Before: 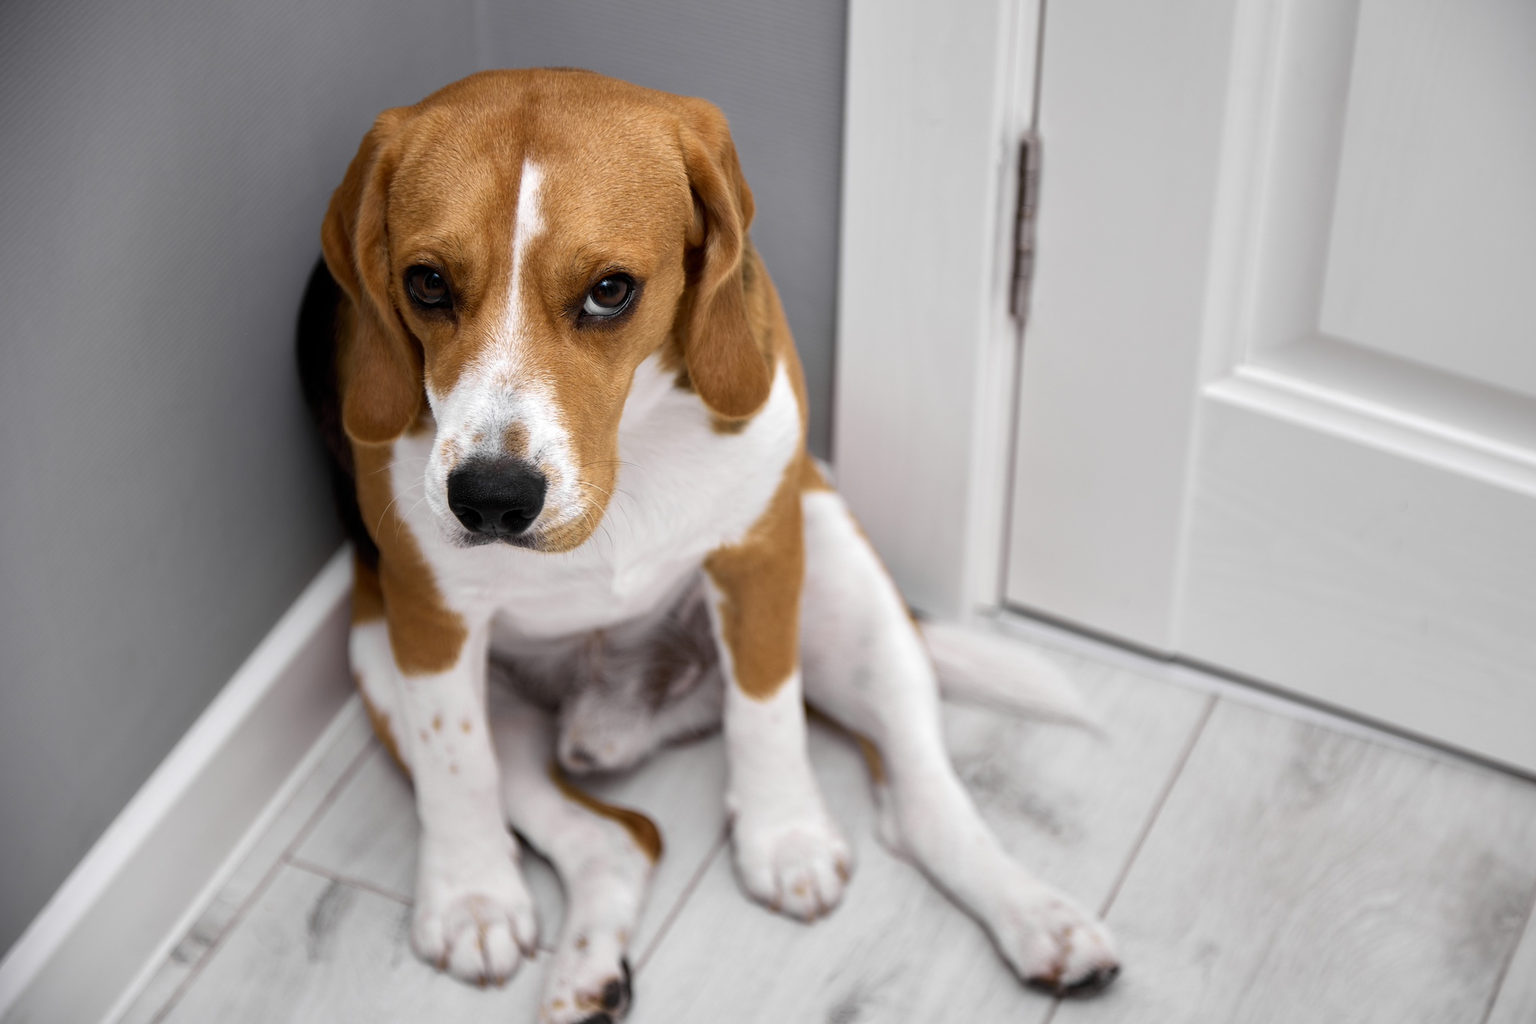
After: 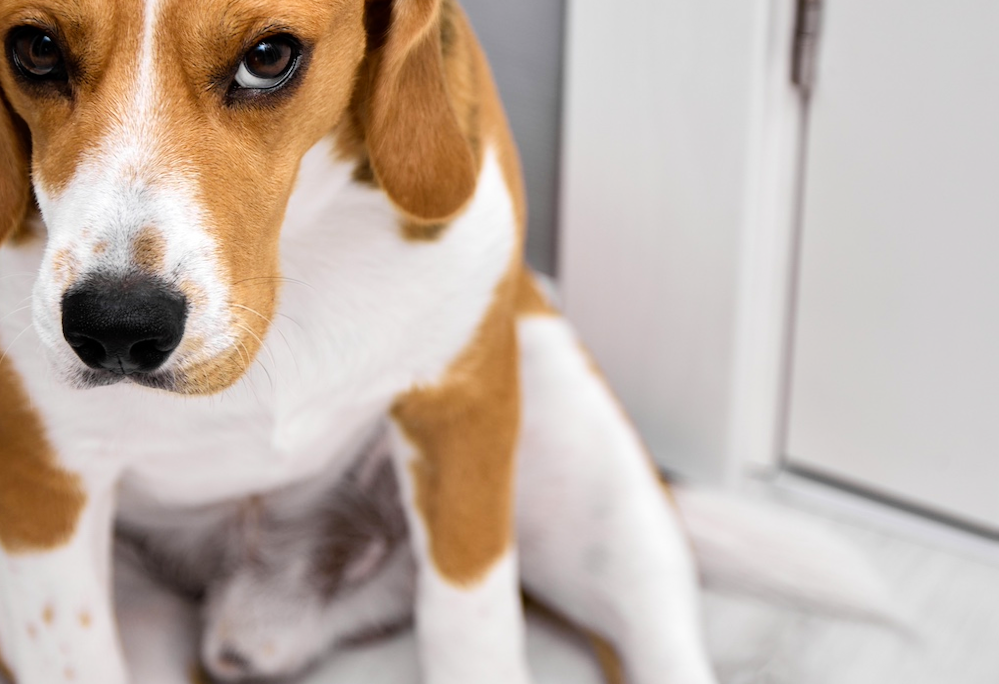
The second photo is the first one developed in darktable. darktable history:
rotate and perspective: lens shift (horizontal) -0.055, automatic cropping off
crop: left 25%, top 25%, right 25%, bottom 25%
shadows and highlights: shadows 32, highlights -32, soften with gaussian
tone curve: curves: ch0 [(0, 0) (0.07, 0.057) (0.15, 0.177) (0.352, 0.445) (0.59, 0.703) (0.857, 0.908) (1, 1)], color space Lab, linked channels, preserve colors none
